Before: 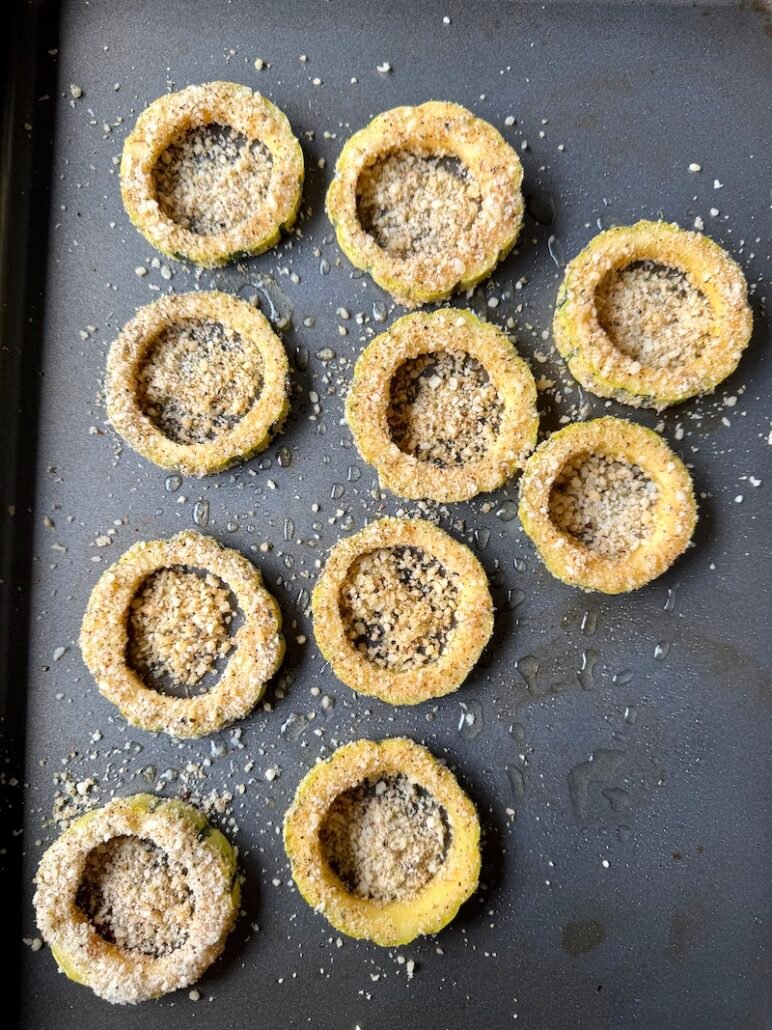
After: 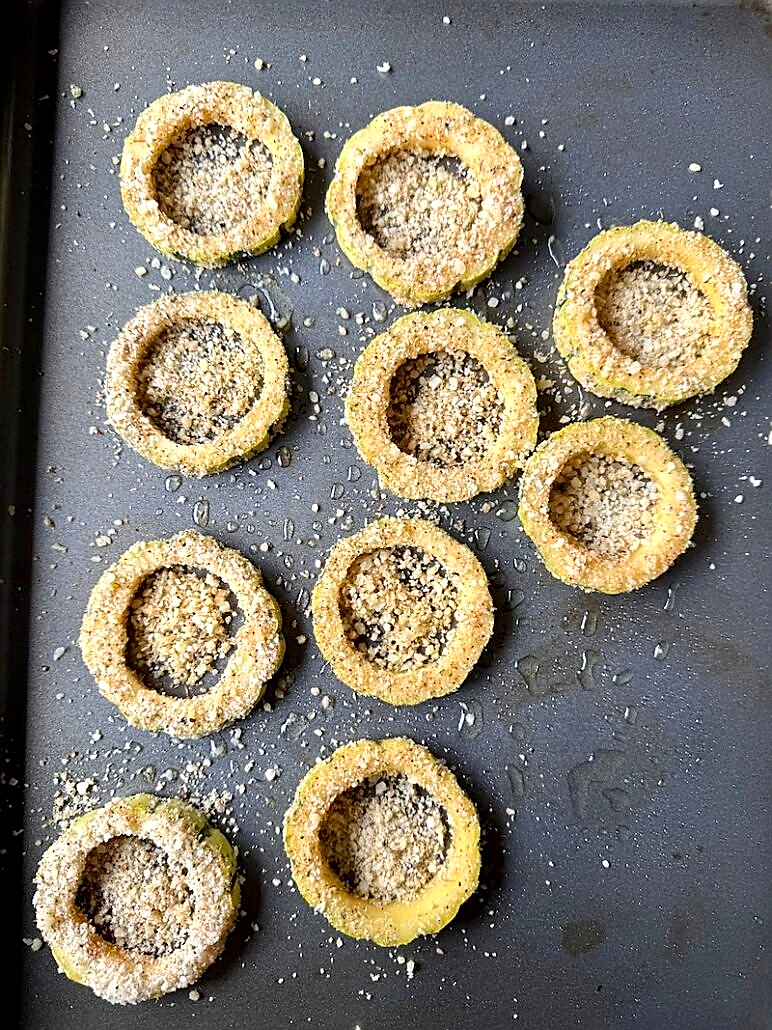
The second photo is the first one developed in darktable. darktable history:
sharpen: radius 1.4, amount 1.25, threshold 0.7
exposure: black level correction 0.001, exposure 0.14 EV, compensate highlight preservation false
